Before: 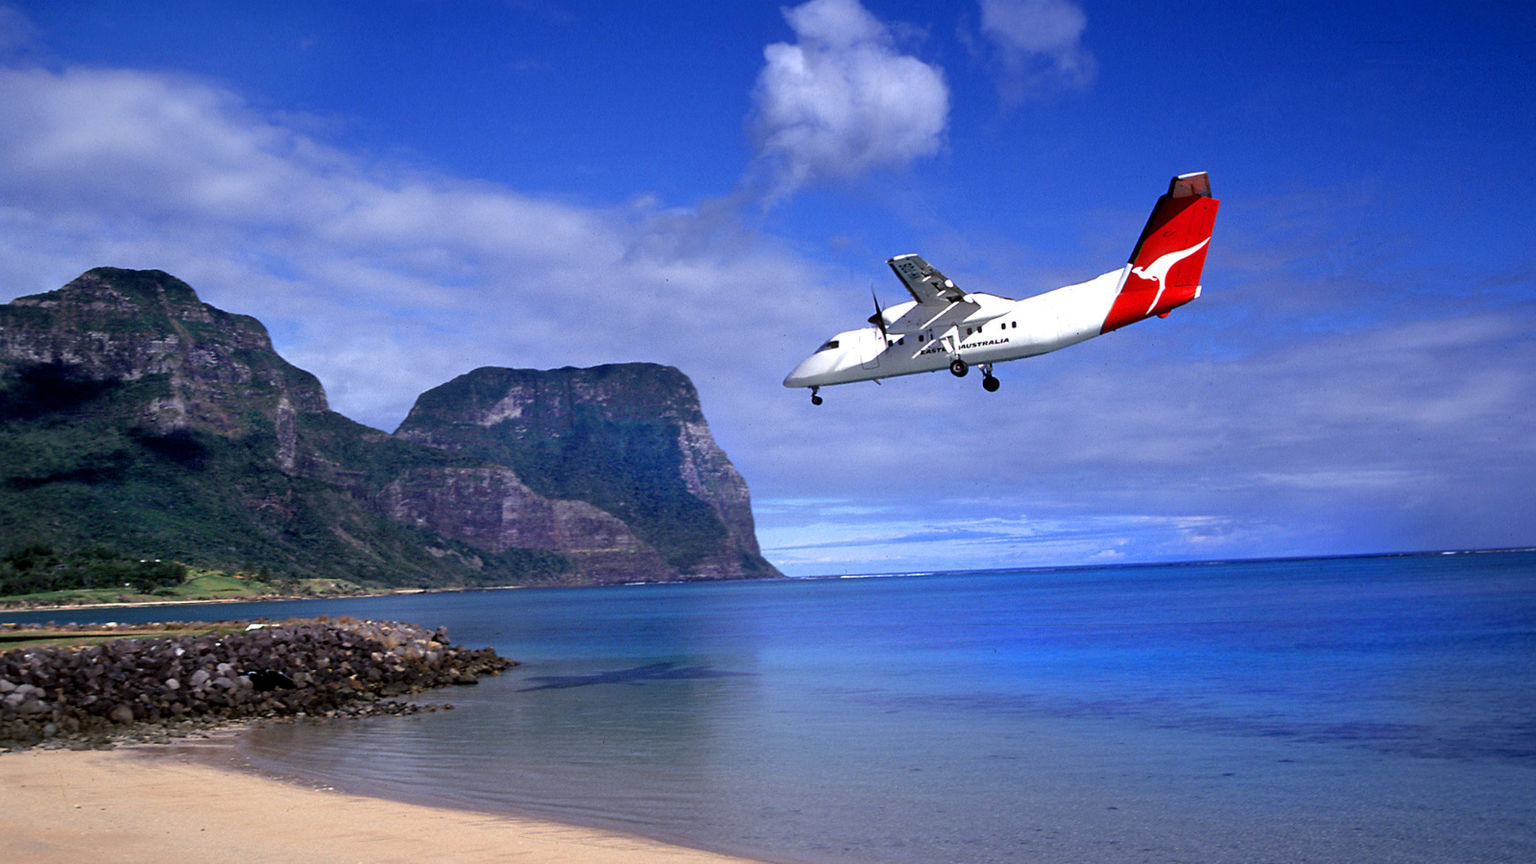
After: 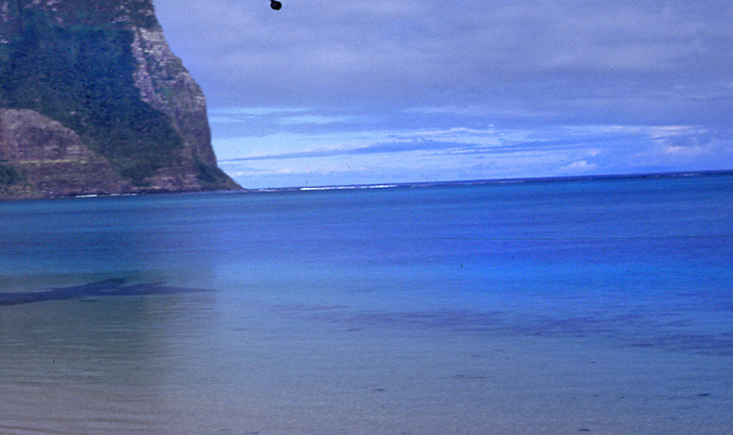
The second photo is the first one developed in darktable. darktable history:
color balance: input saturation 99%
crop: left 35.976%, top 45.819%, right 18.162%, bottom 5.807%
